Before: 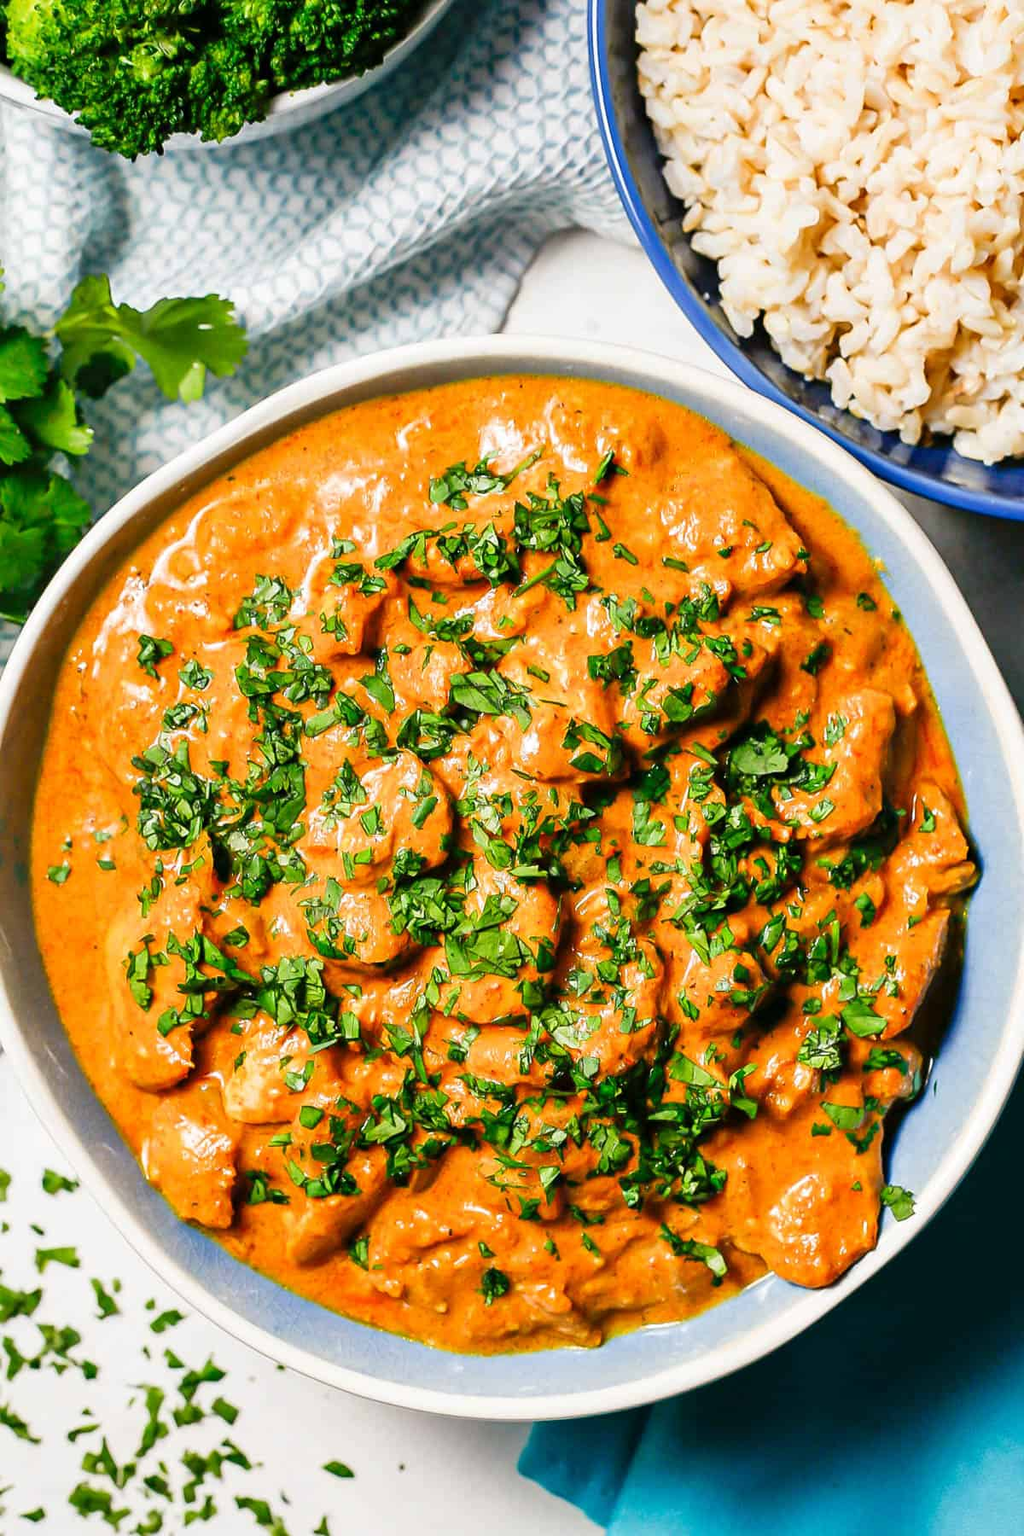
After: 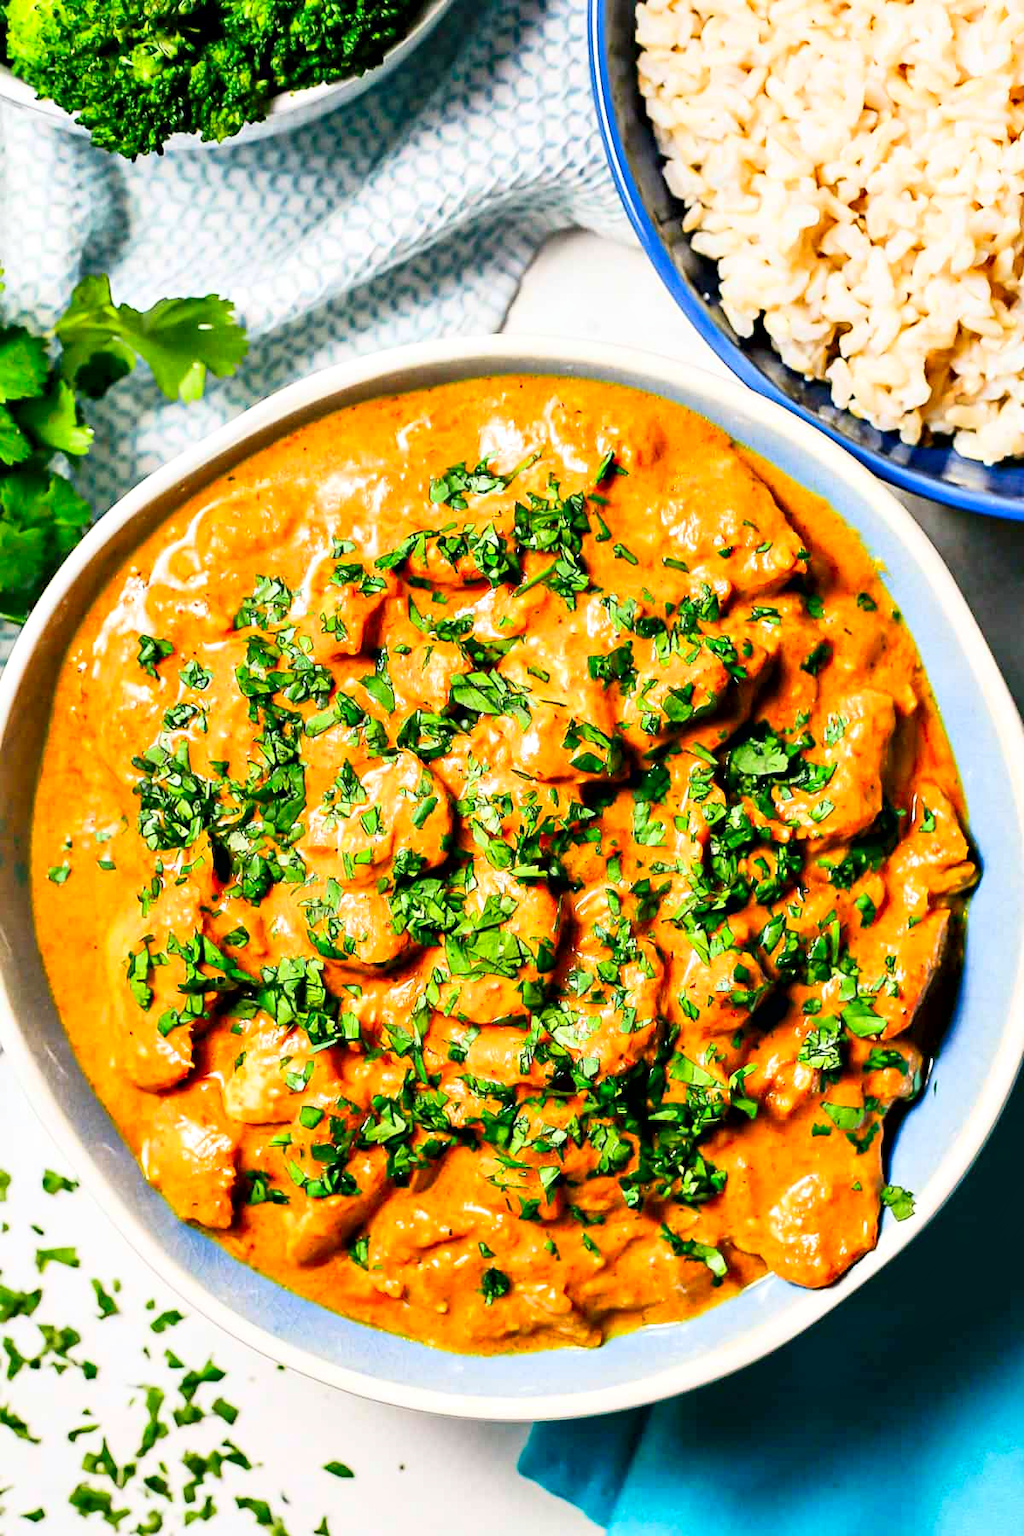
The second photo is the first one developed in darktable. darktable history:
contrast brightness saturation: contrast 0.2, brightness 0.16, saturation 0.22
exposure: black level correction 0, compensate exposure bias true, compensate highlight preservation false
contrast equalizer: octaves 7, y [[0.6 ×6], [0.55 ×6], [0 ×6], [0 ×6], [0 ×6]], mix 0.35
